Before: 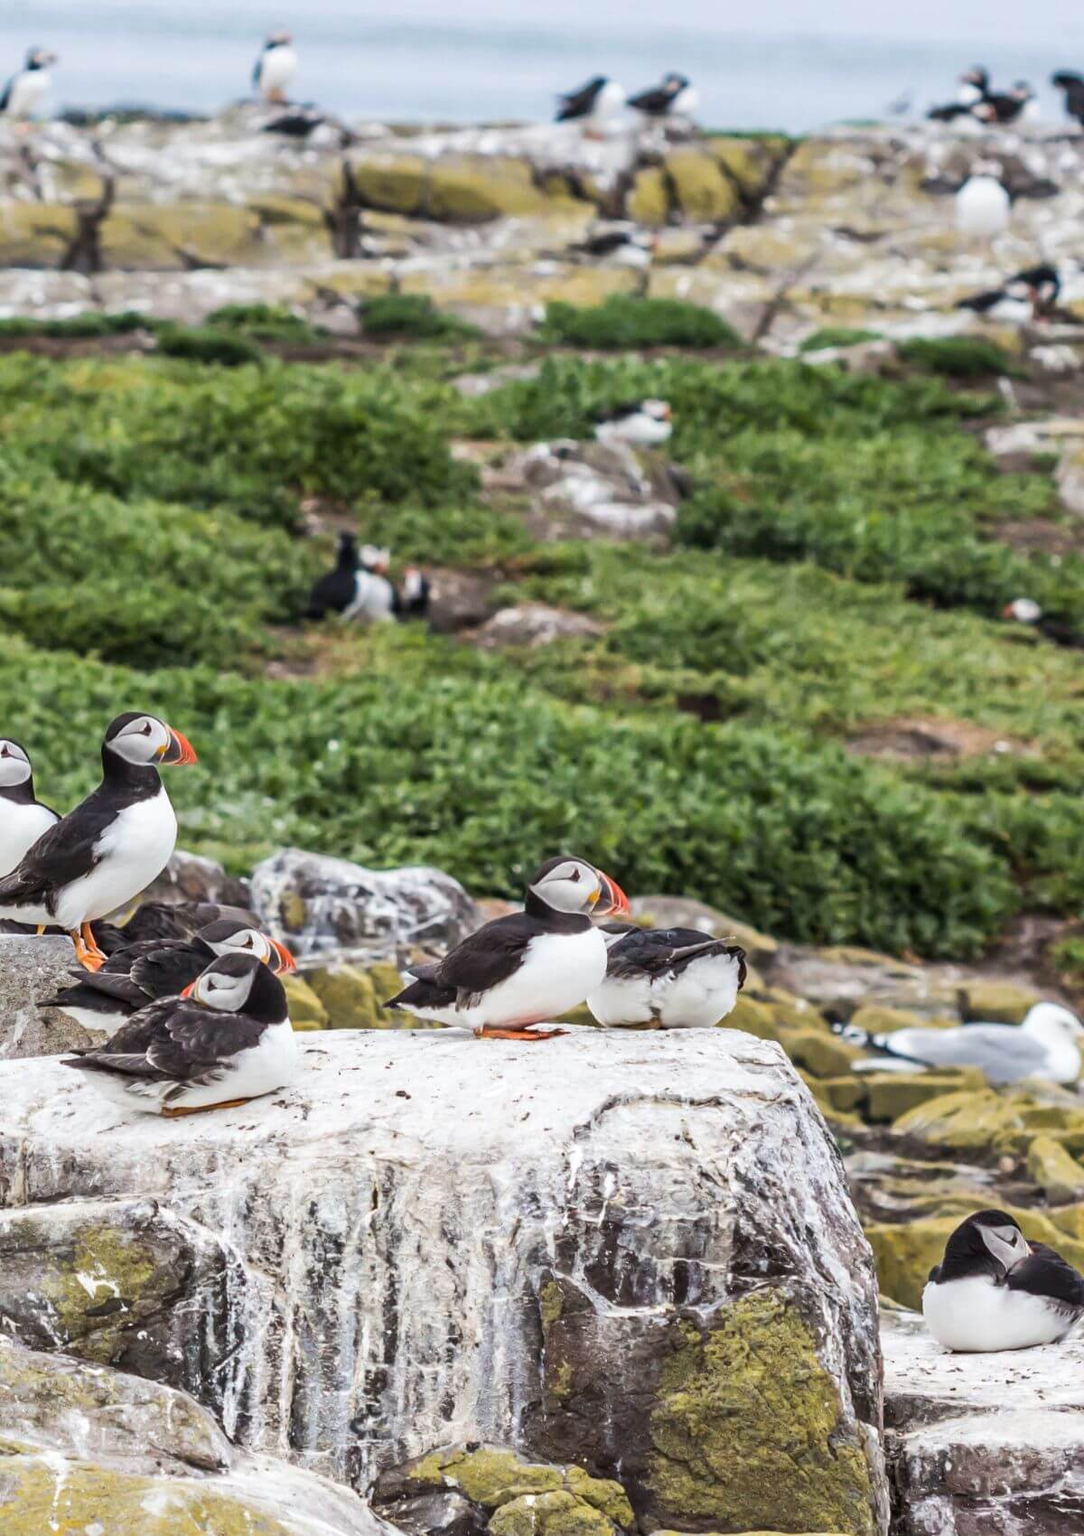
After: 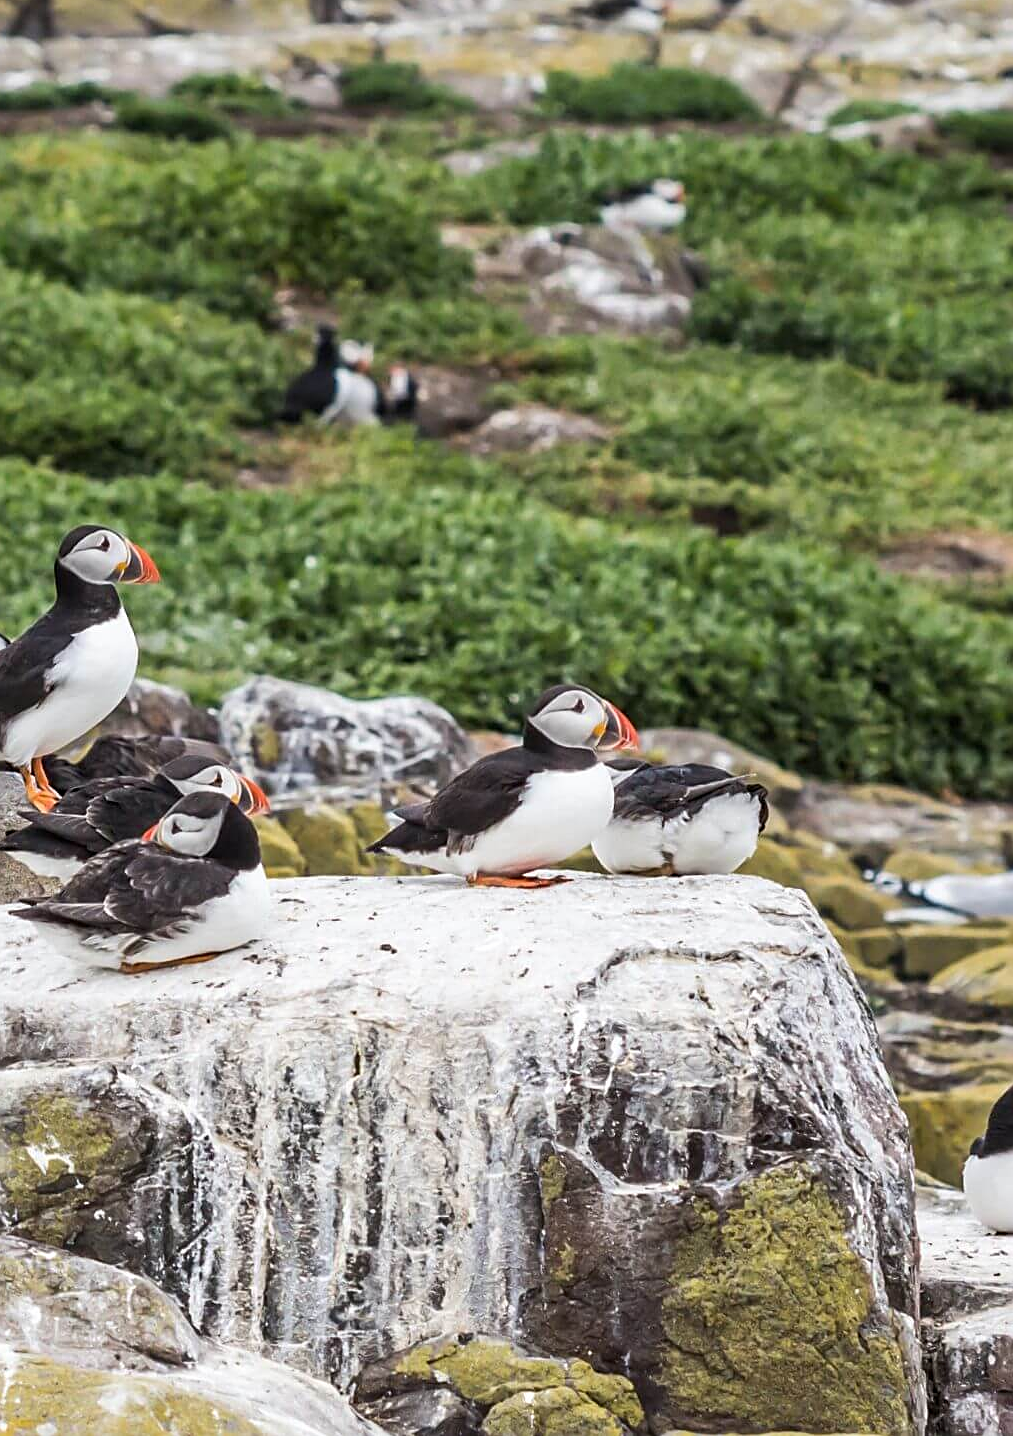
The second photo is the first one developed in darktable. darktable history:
crop and rotate: left 4.842%, top 15.51%, right 10.668%
base curve: exposure shift 0, preserve colors none
sharpen: on, module defaults
